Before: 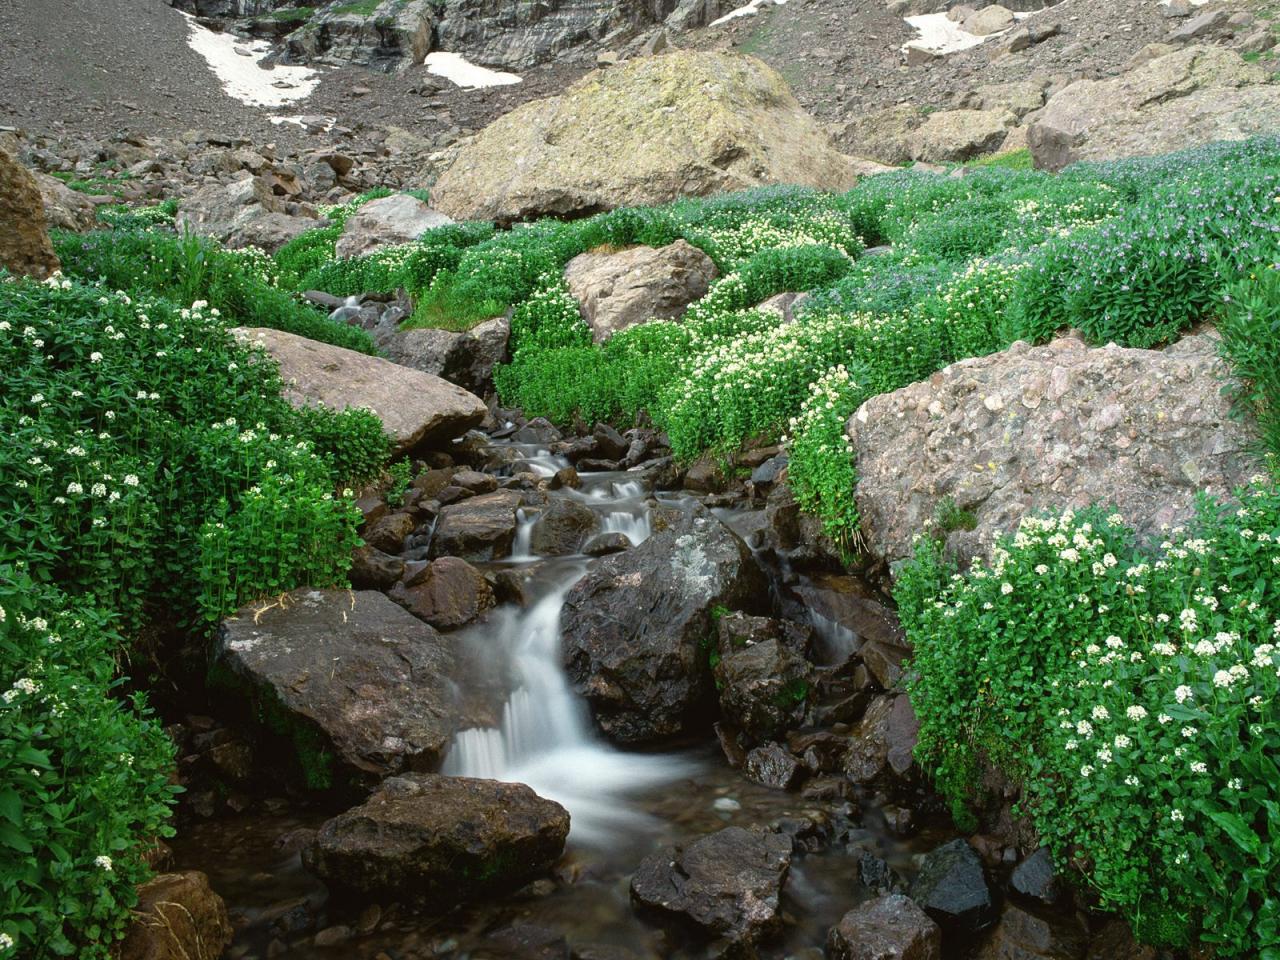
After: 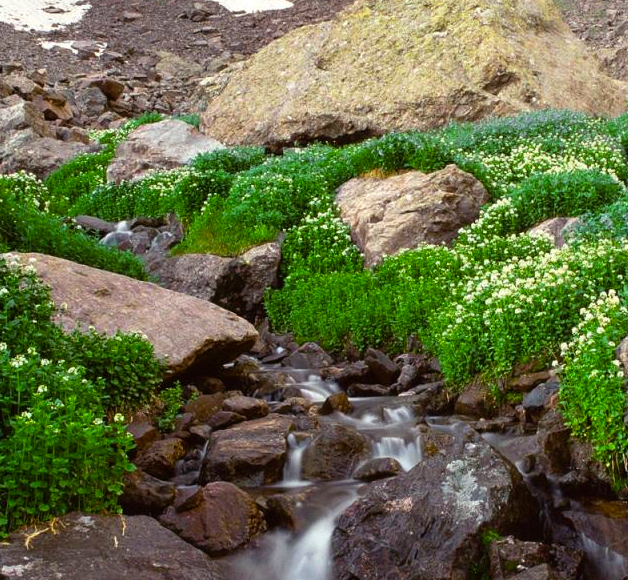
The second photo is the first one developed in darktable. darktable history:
crop: left 17.952%, top 7.883%, right 32.928%, bottom 31.634%
color balance rgb: power › luminance -7.747%, power › chroma 1.368%, power › hue 330.43°, perceptual saturation grading › global saturation 42.975%, global vibrance 9.511%
